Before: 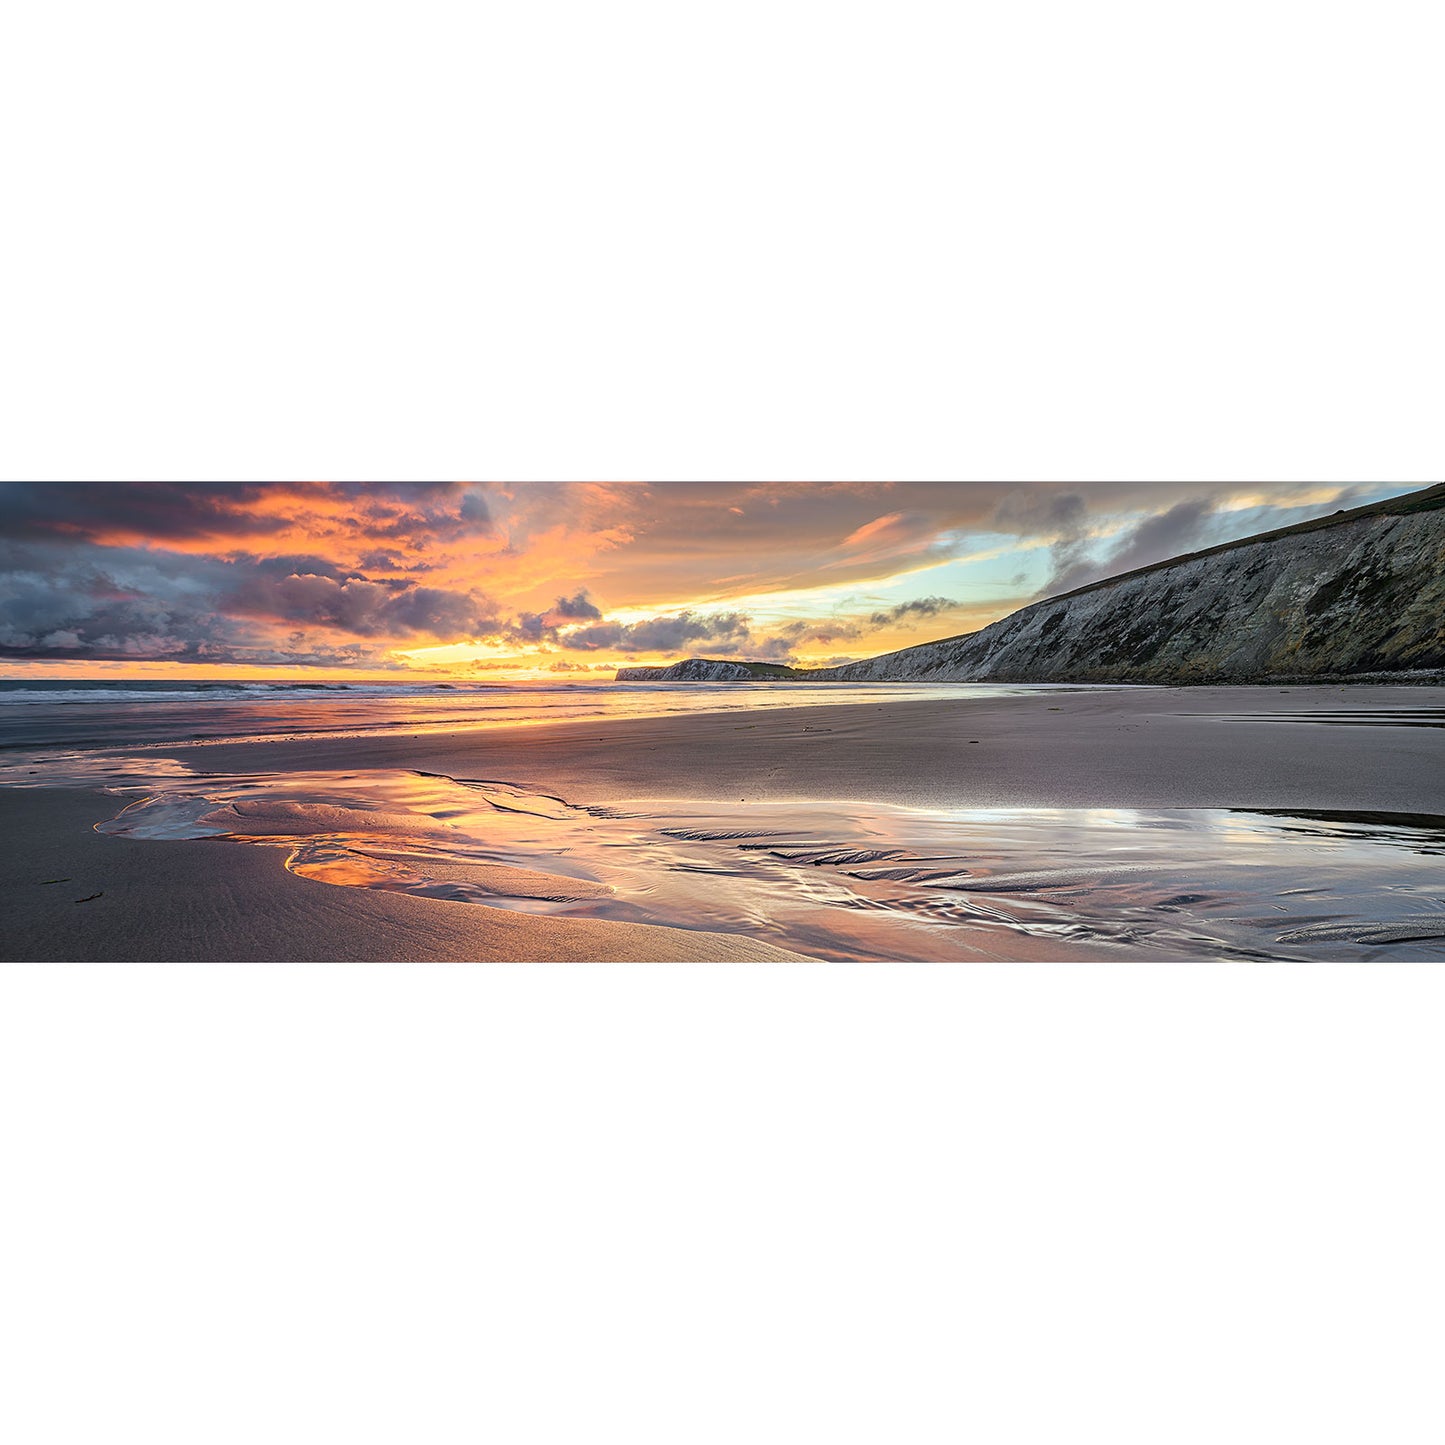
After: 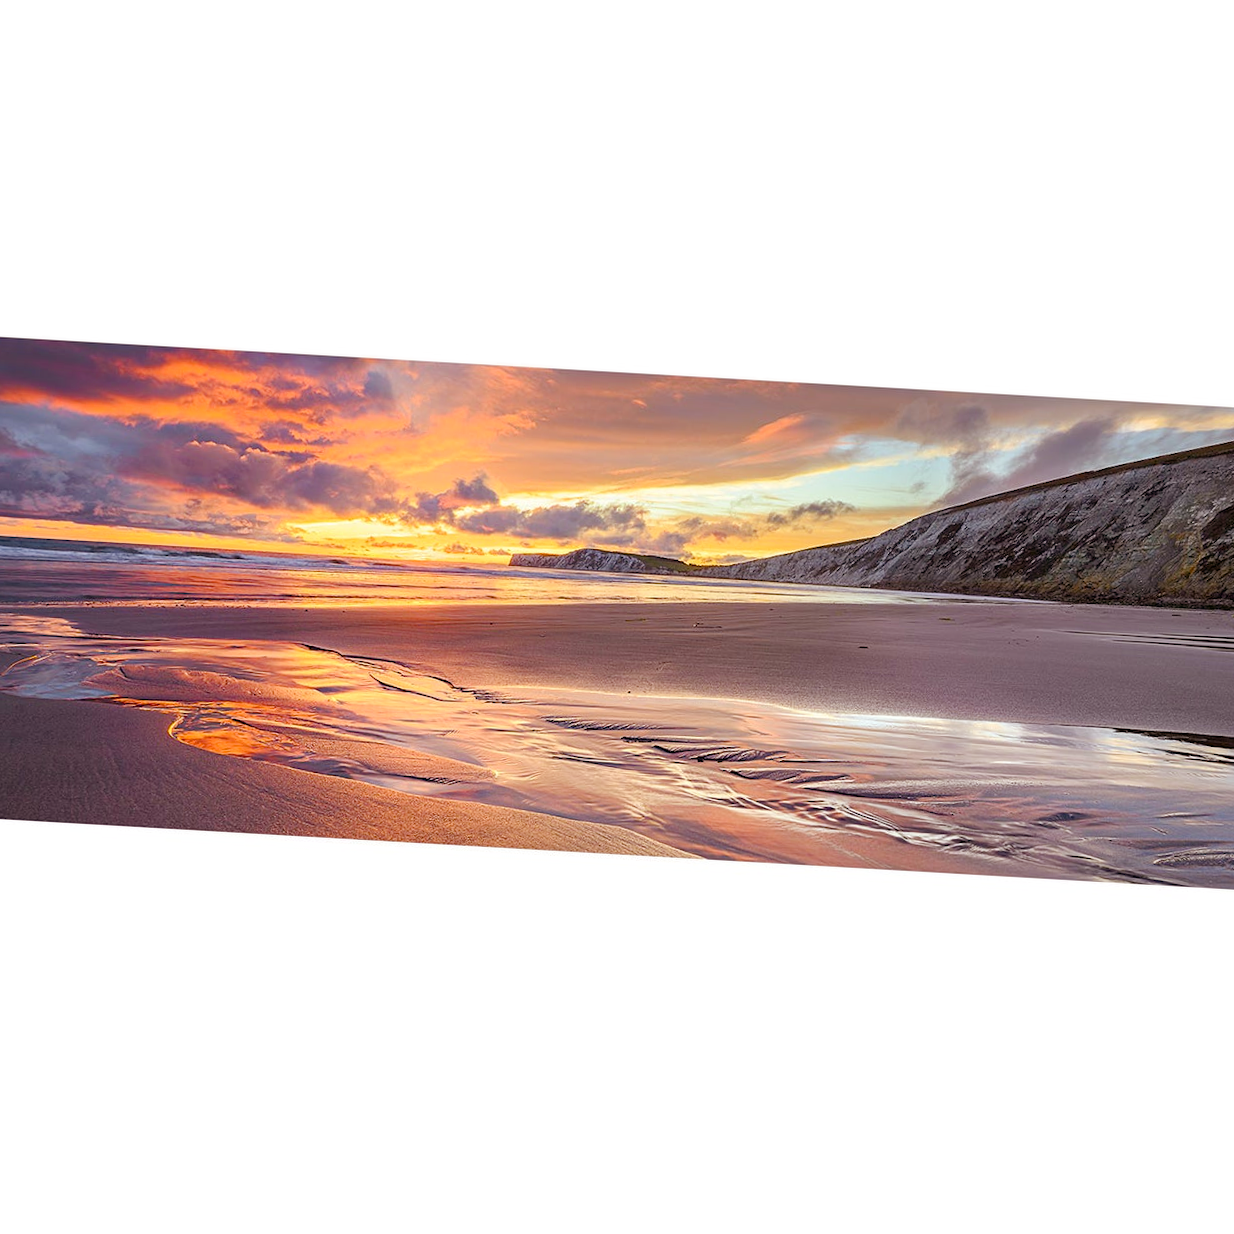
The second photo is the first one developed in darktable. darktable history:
rgb levels: mode RGB, independent channels, levels [[0, 0.474, 1], [0, 0.5, 1], [0, 0.5, 1]]
color balance rgb: perceptual saturation grading › global saturation 35%, perceptual saturation grading › highlights -30%, perceptual saturation grading › shadows 35%, perceptual brilliance grading › global brilliance 3%, perceptual brilliance grading › highlights -3%, perceptual brilliance grading › shadows 3%
crop and rotate: angle -3.27°, left 5.211%, top 5.211%, right 4.607%, bottom 4.607%
